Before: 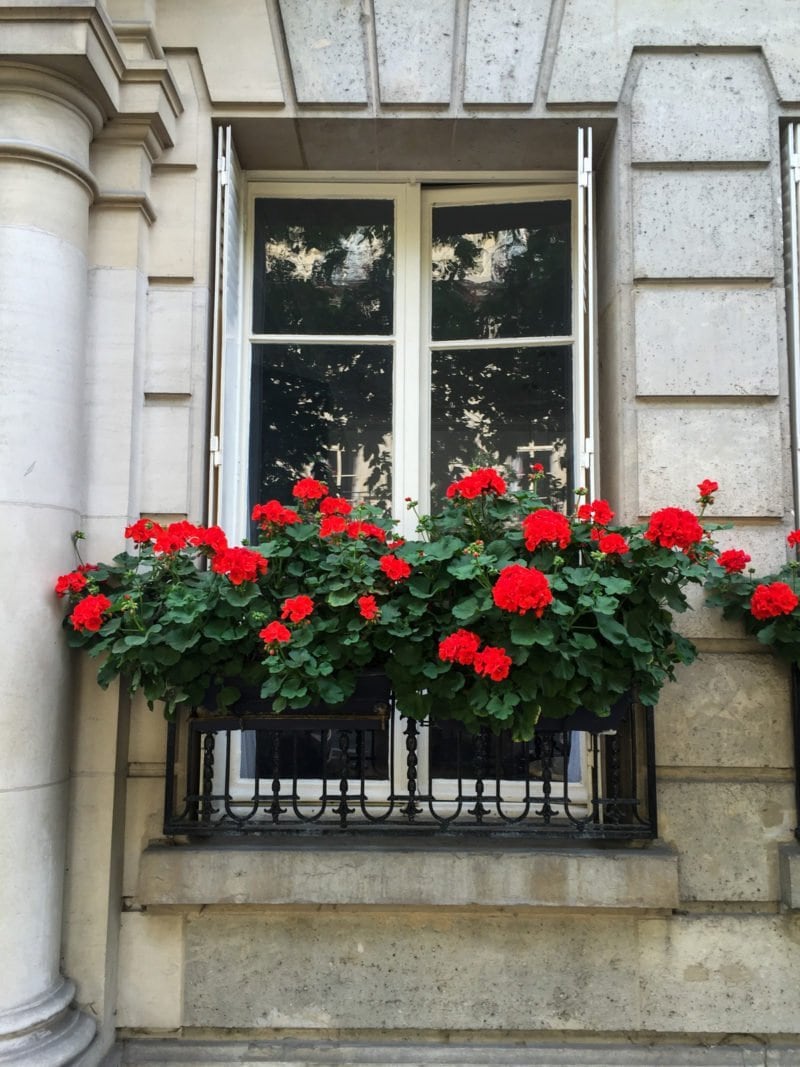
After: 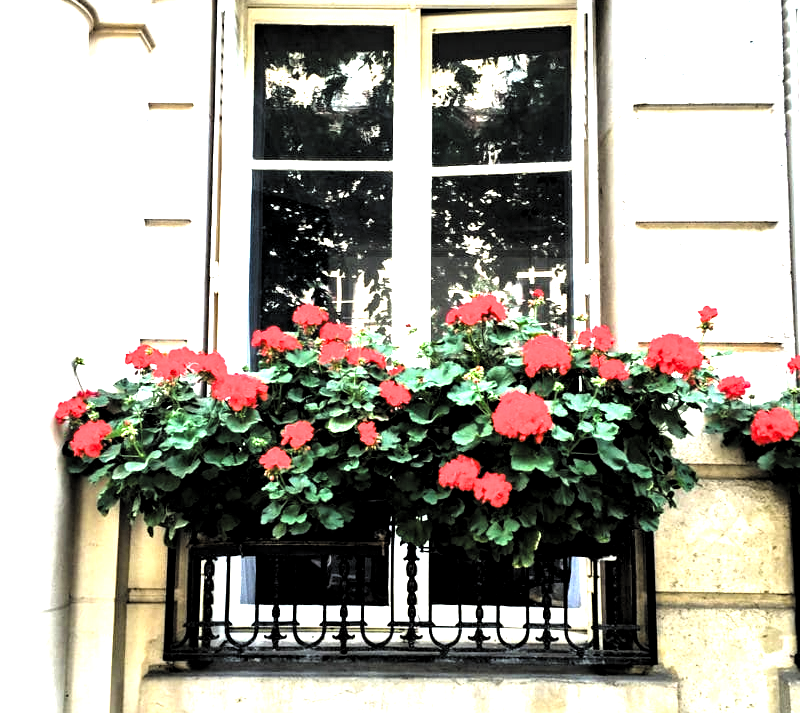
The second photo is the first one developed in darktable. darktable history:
exposure: black level correction 0, exposure 1.687 EV, compensate highlight preservation false
levels: levels [0.044, 0.475, 0.791]
crop: top 16.399%, bottom 16.747%
haze removal: compatibility mode true, adaptive false
filmic rgb: black relative exposure -5.05 EV, white relative exposure 3.96 EV, hardness 2.88, contrast 1.193, highlights saturation mix -31.29%, color science v6 (2022)
local contrast: mode bilateral grid, contrast 19, coarseness 50, detail 120%, midtone range 0.2
